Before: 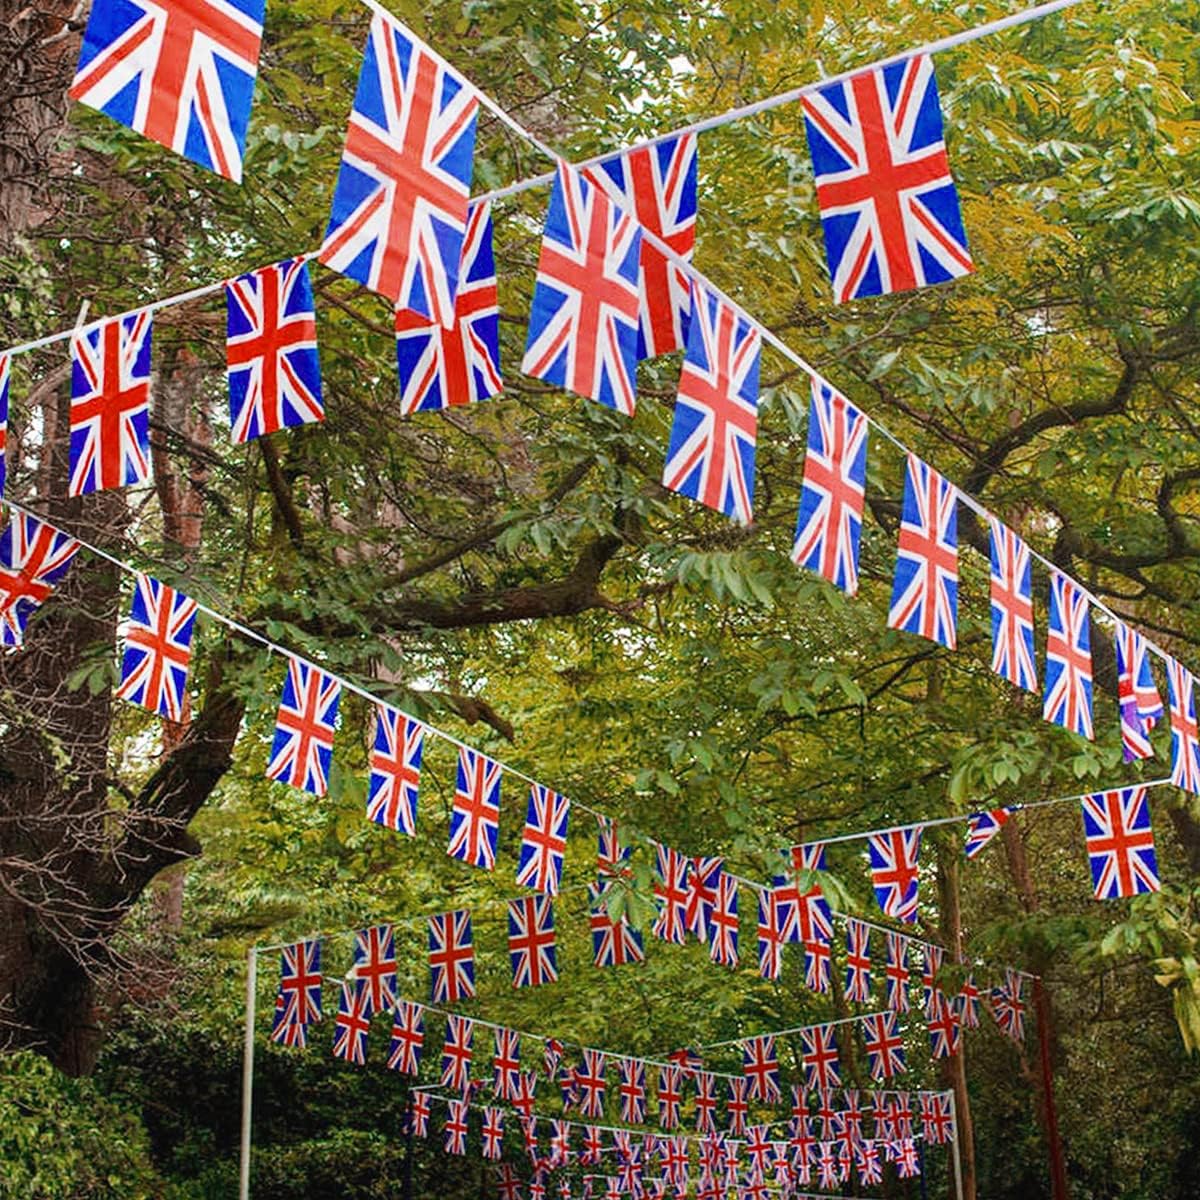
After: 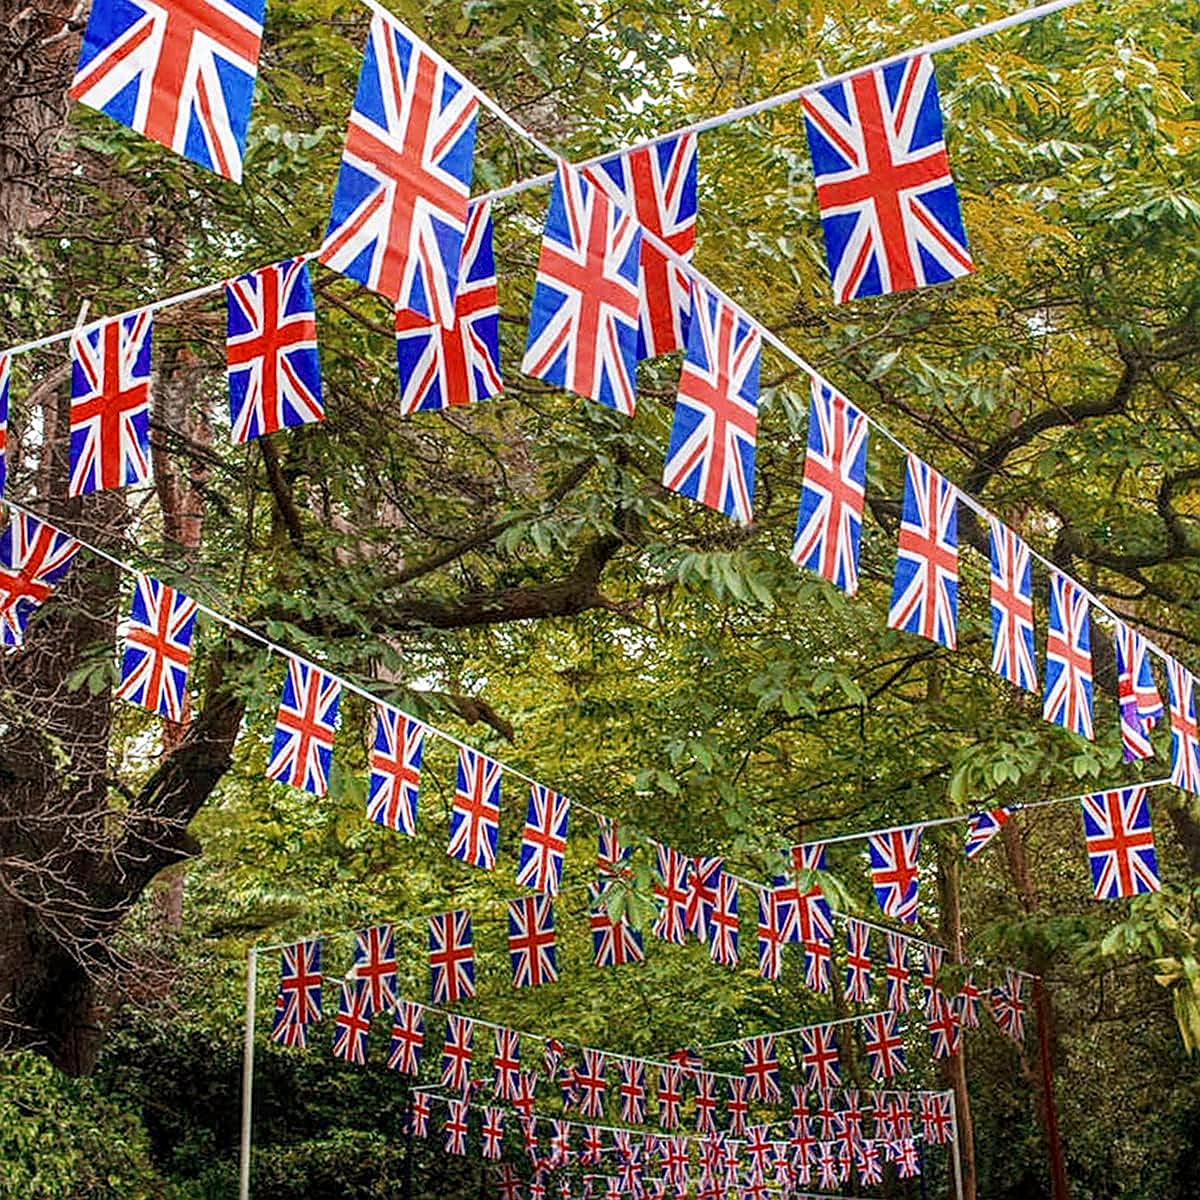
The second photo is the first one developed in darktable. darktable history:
tone equalizer: -7 EV 0.108 EV, smoothing diameter 24.79%, edges refinement/feathering 14, preserve details guided filter
local contrast: detail 130%
sharpen: on, module defaults
